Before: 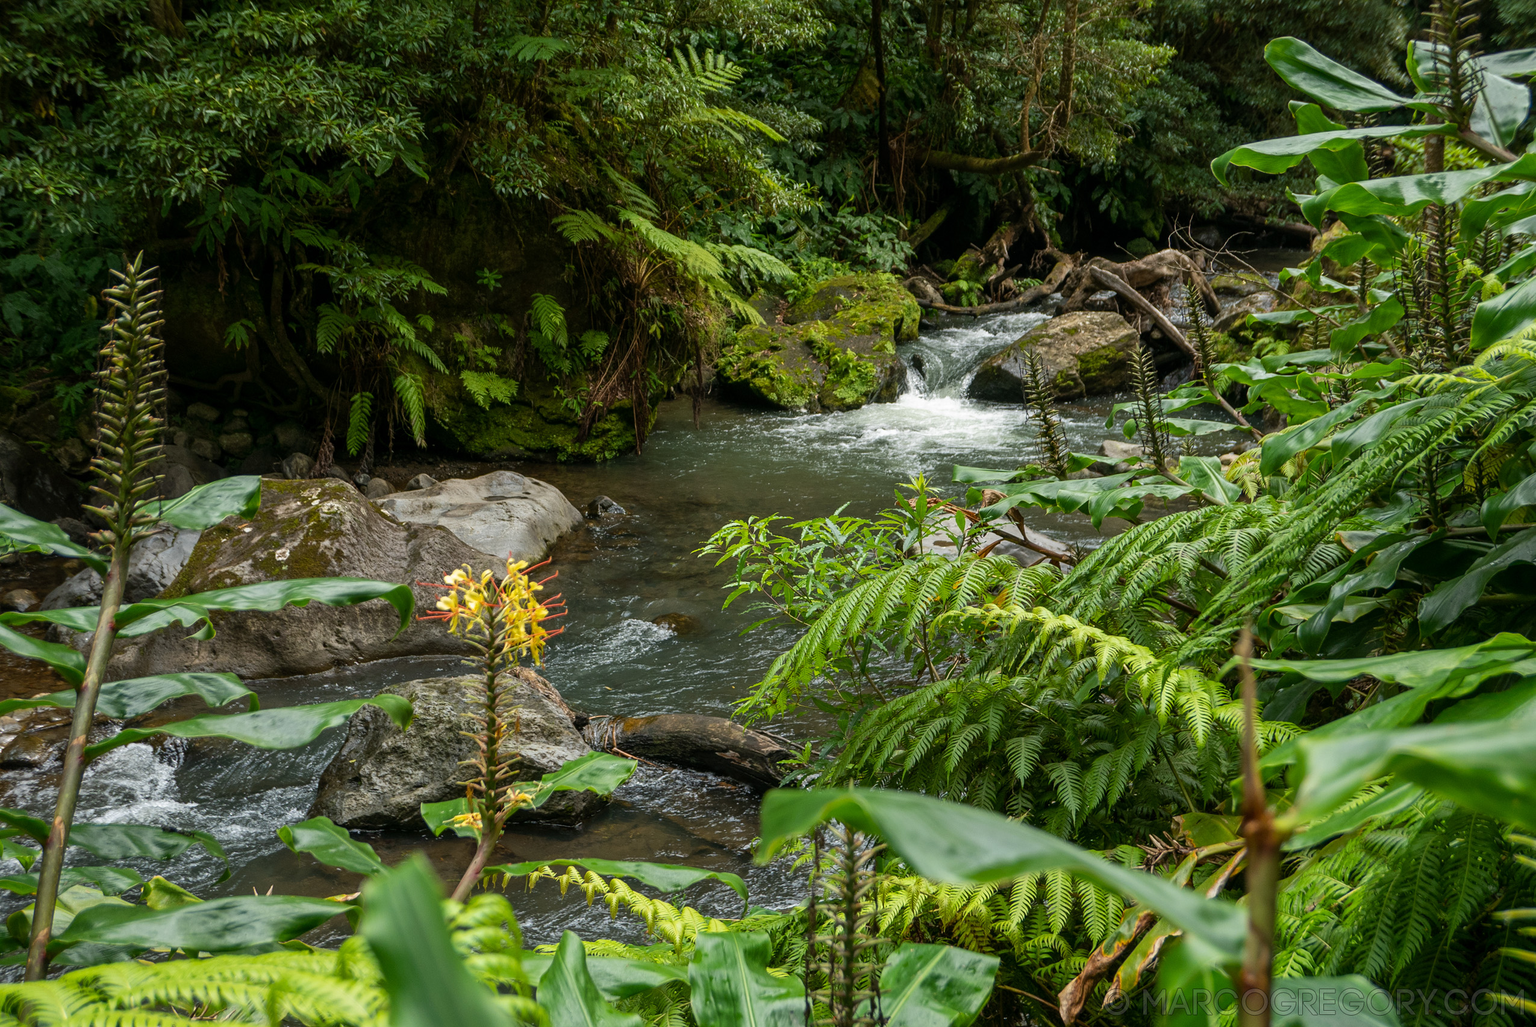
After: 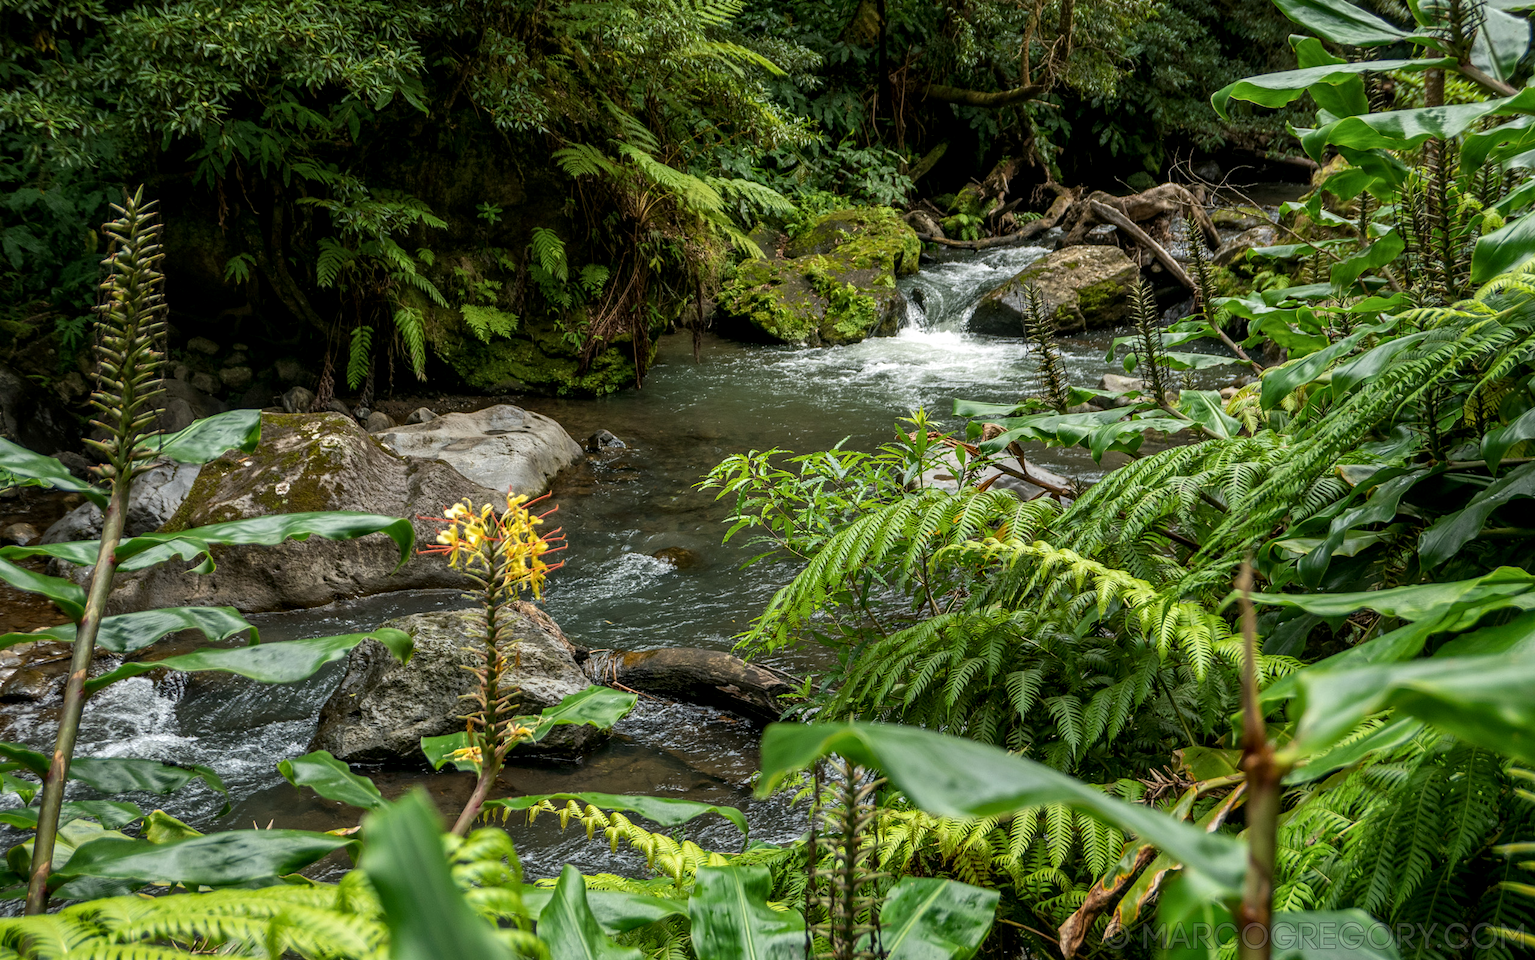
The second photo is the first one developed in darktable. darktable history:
local contrast: detail 130%
crop and rotate: top 6.508%
